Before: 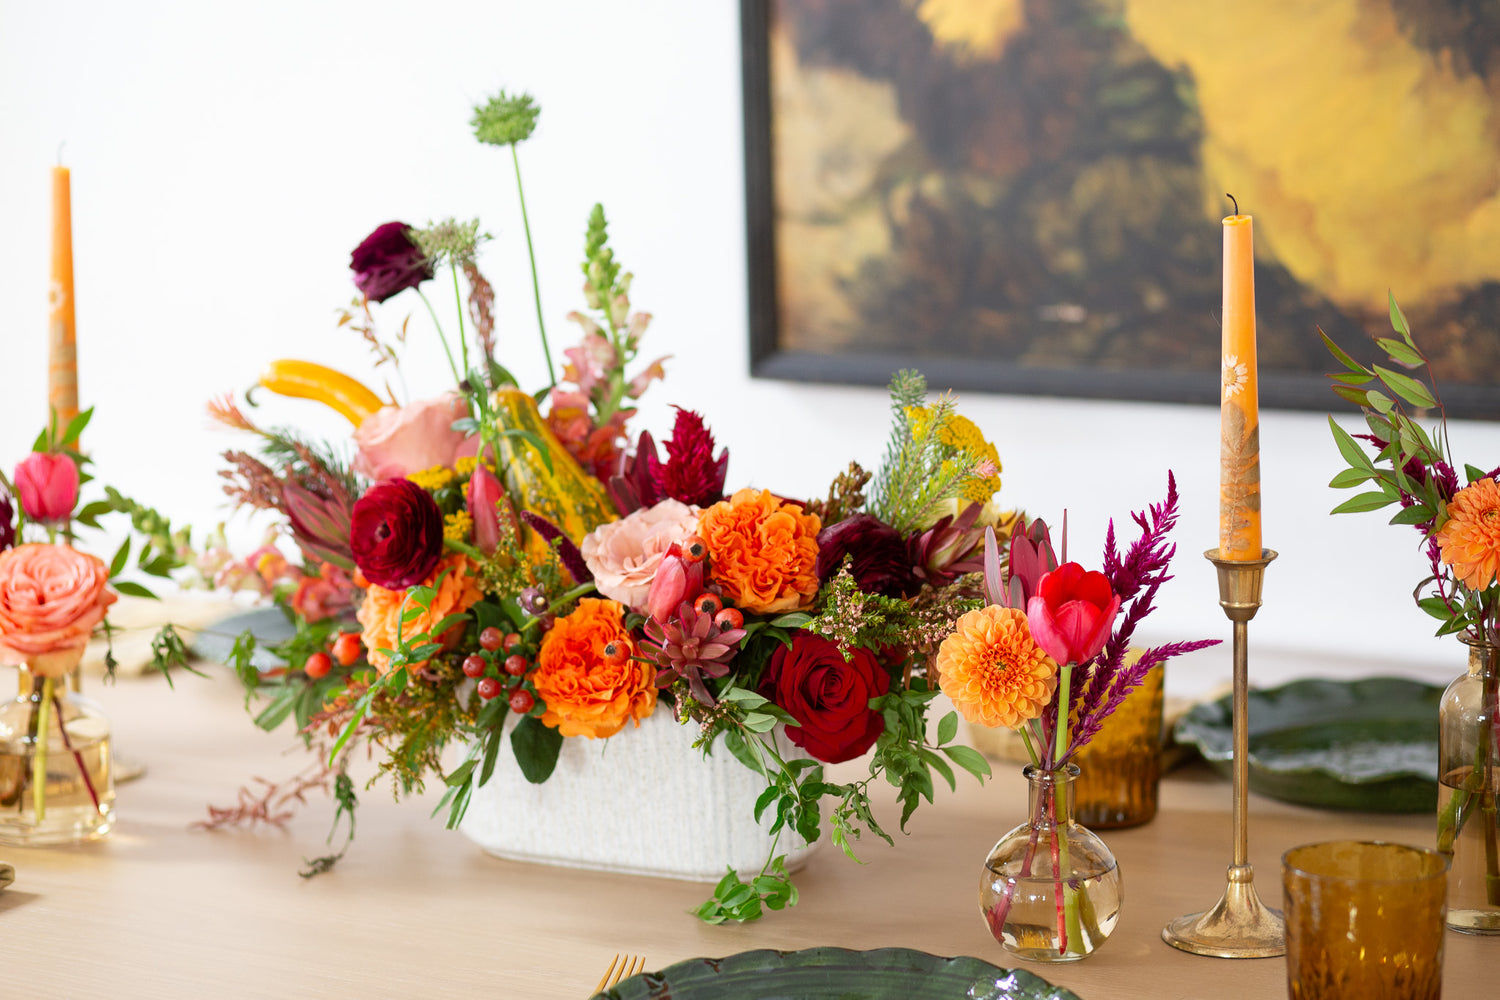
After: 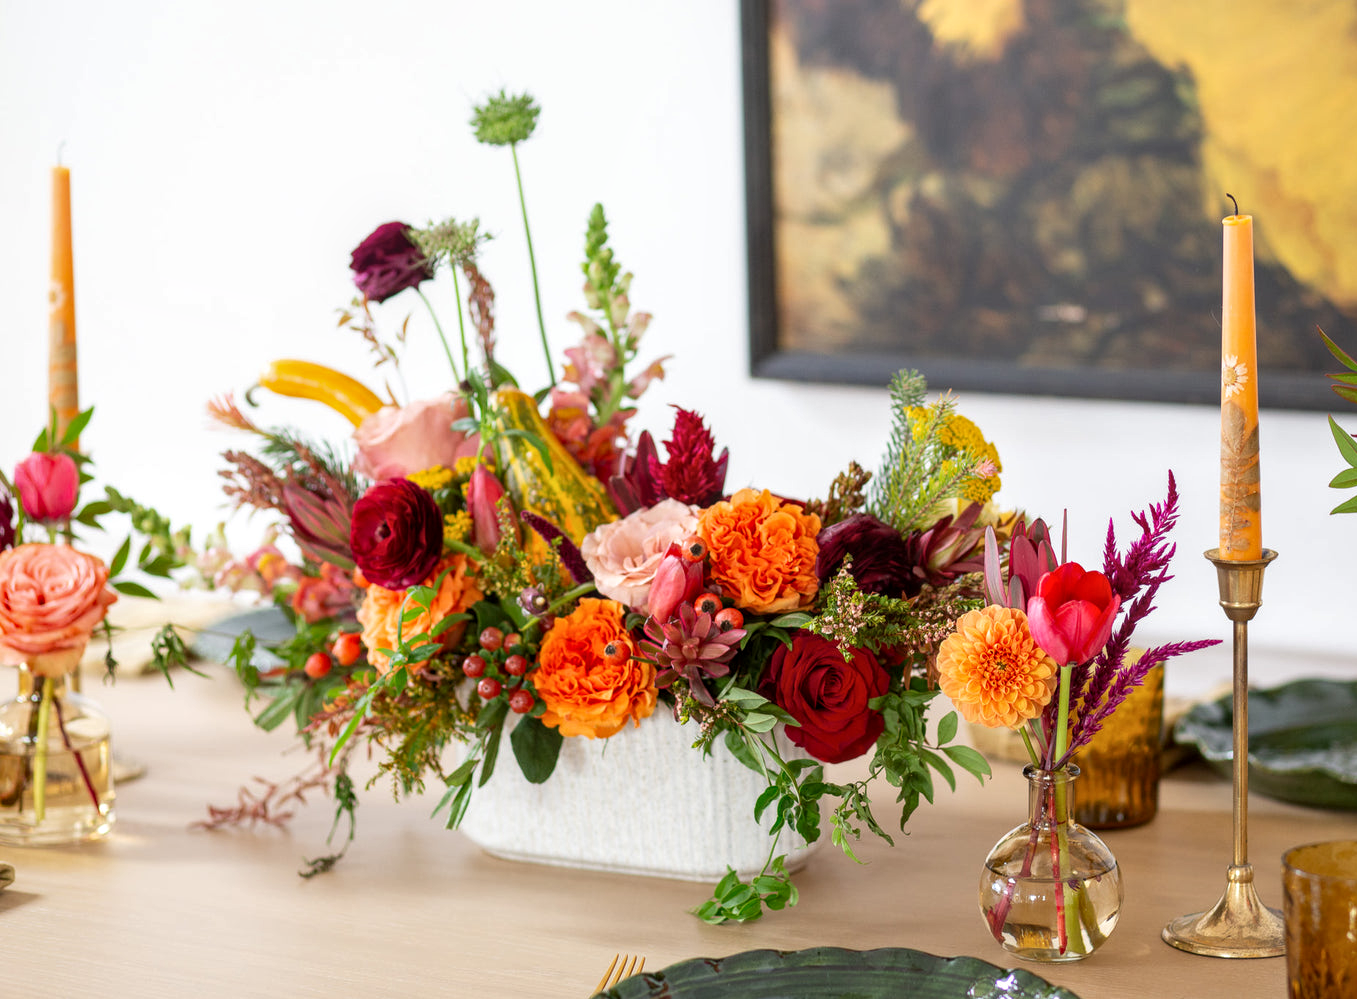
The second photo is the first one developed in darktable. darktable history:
crop: right 9.509%, bottom 0.031%
local contrast: on, module defaults
